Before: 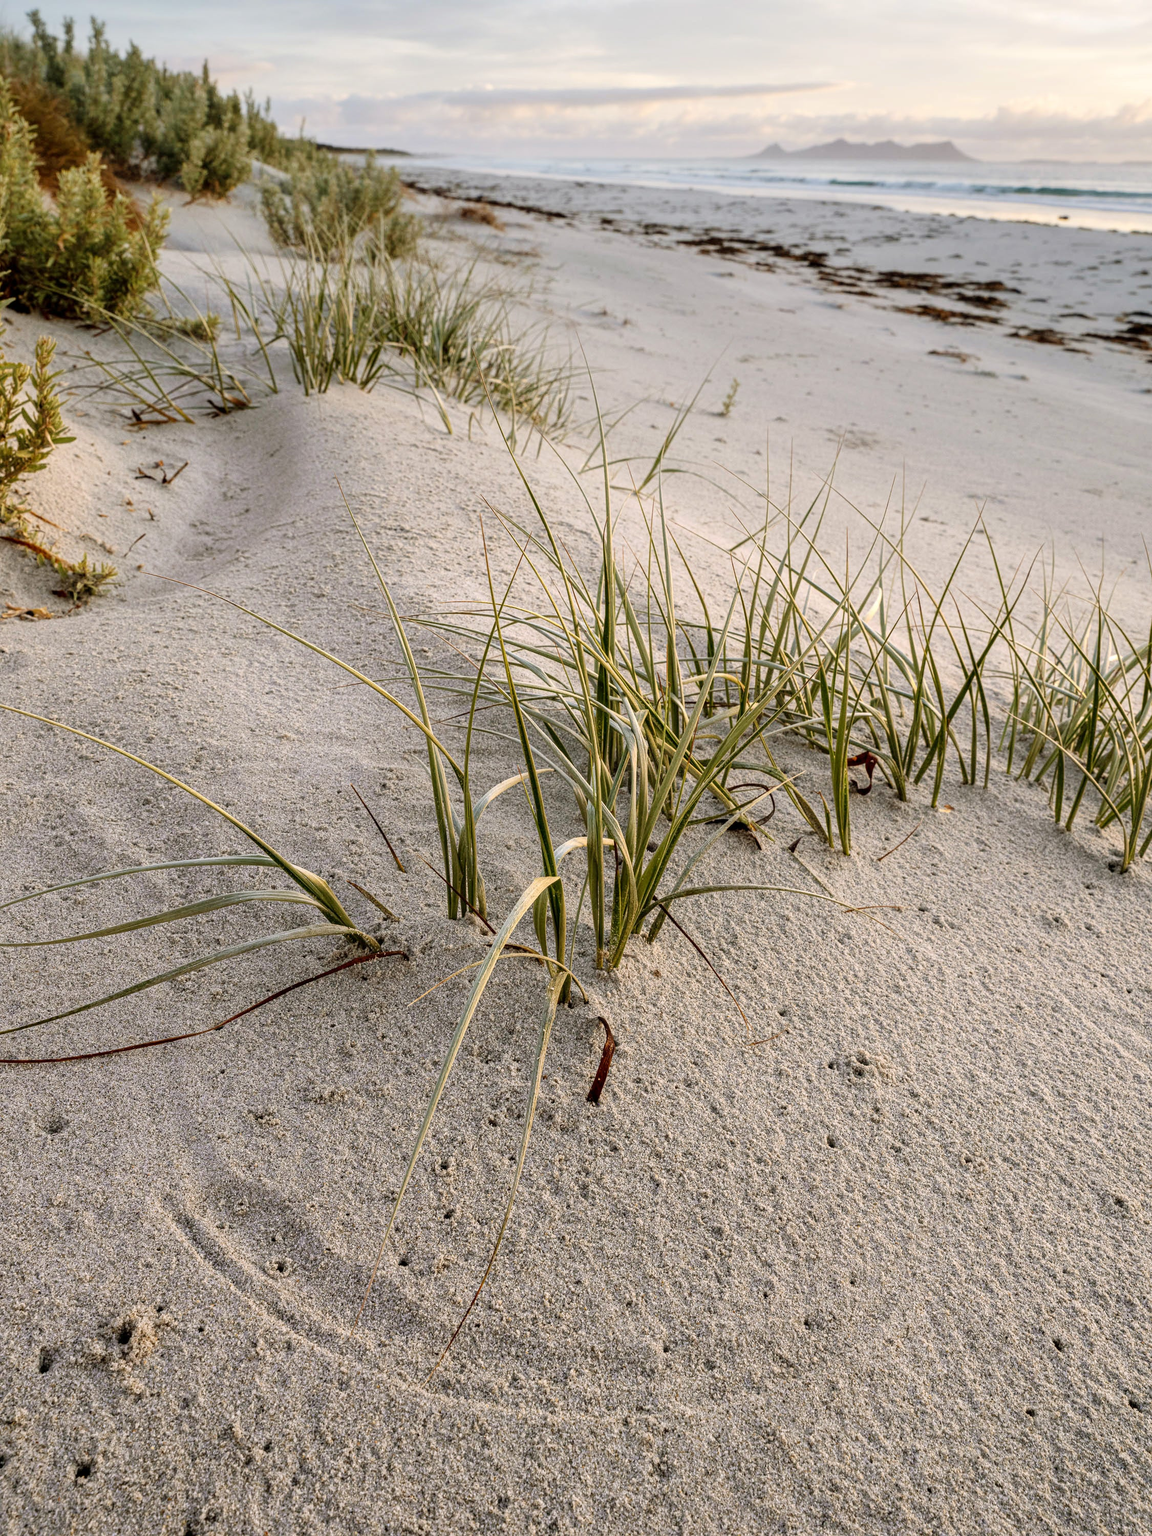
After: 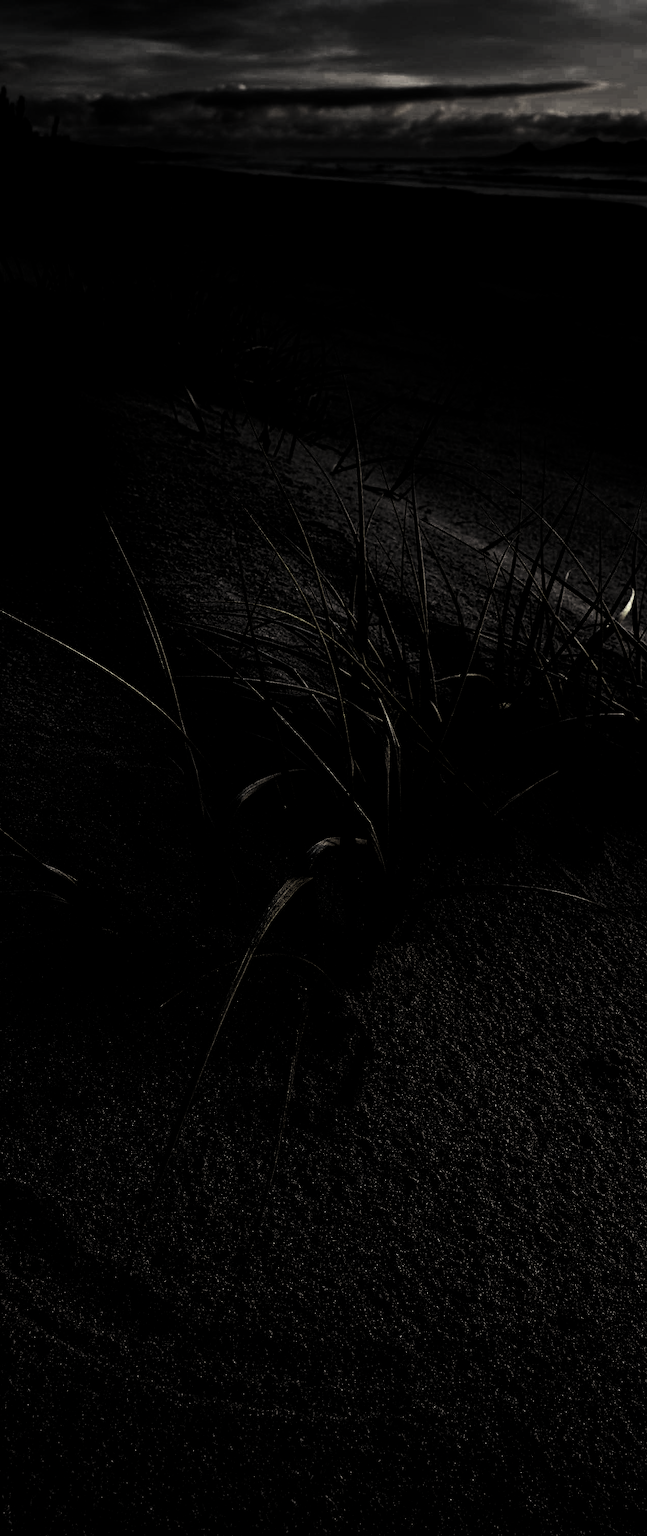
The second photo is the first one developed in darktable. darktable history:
levels: levels [0.721, 0.937, 0.997]
crop: left 21.496%, right 22.254%
